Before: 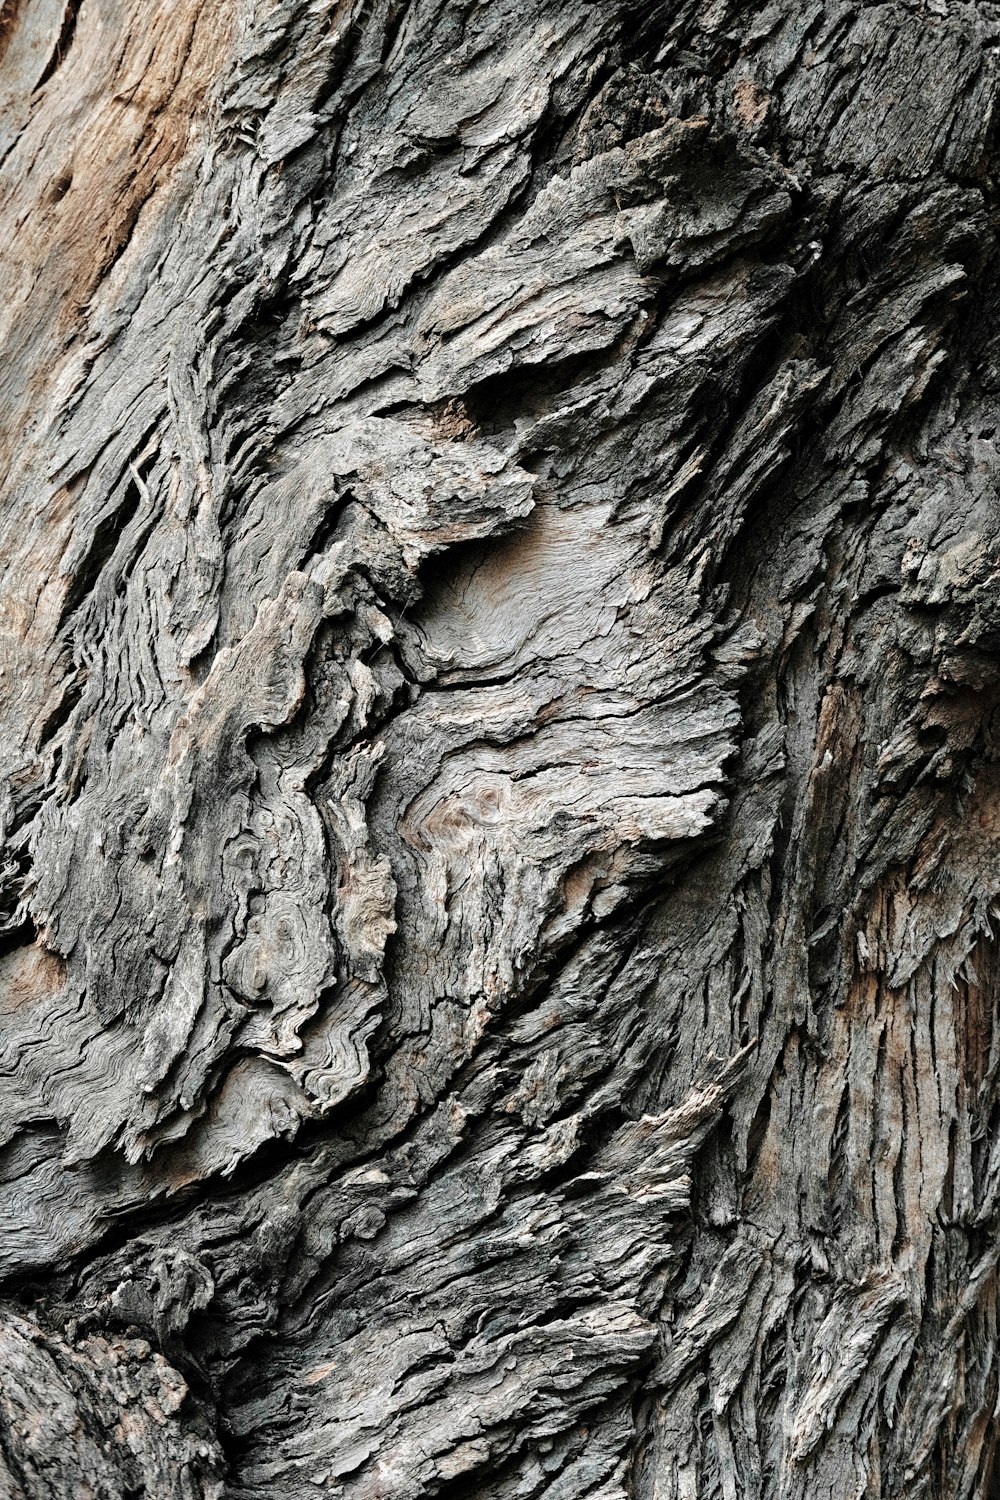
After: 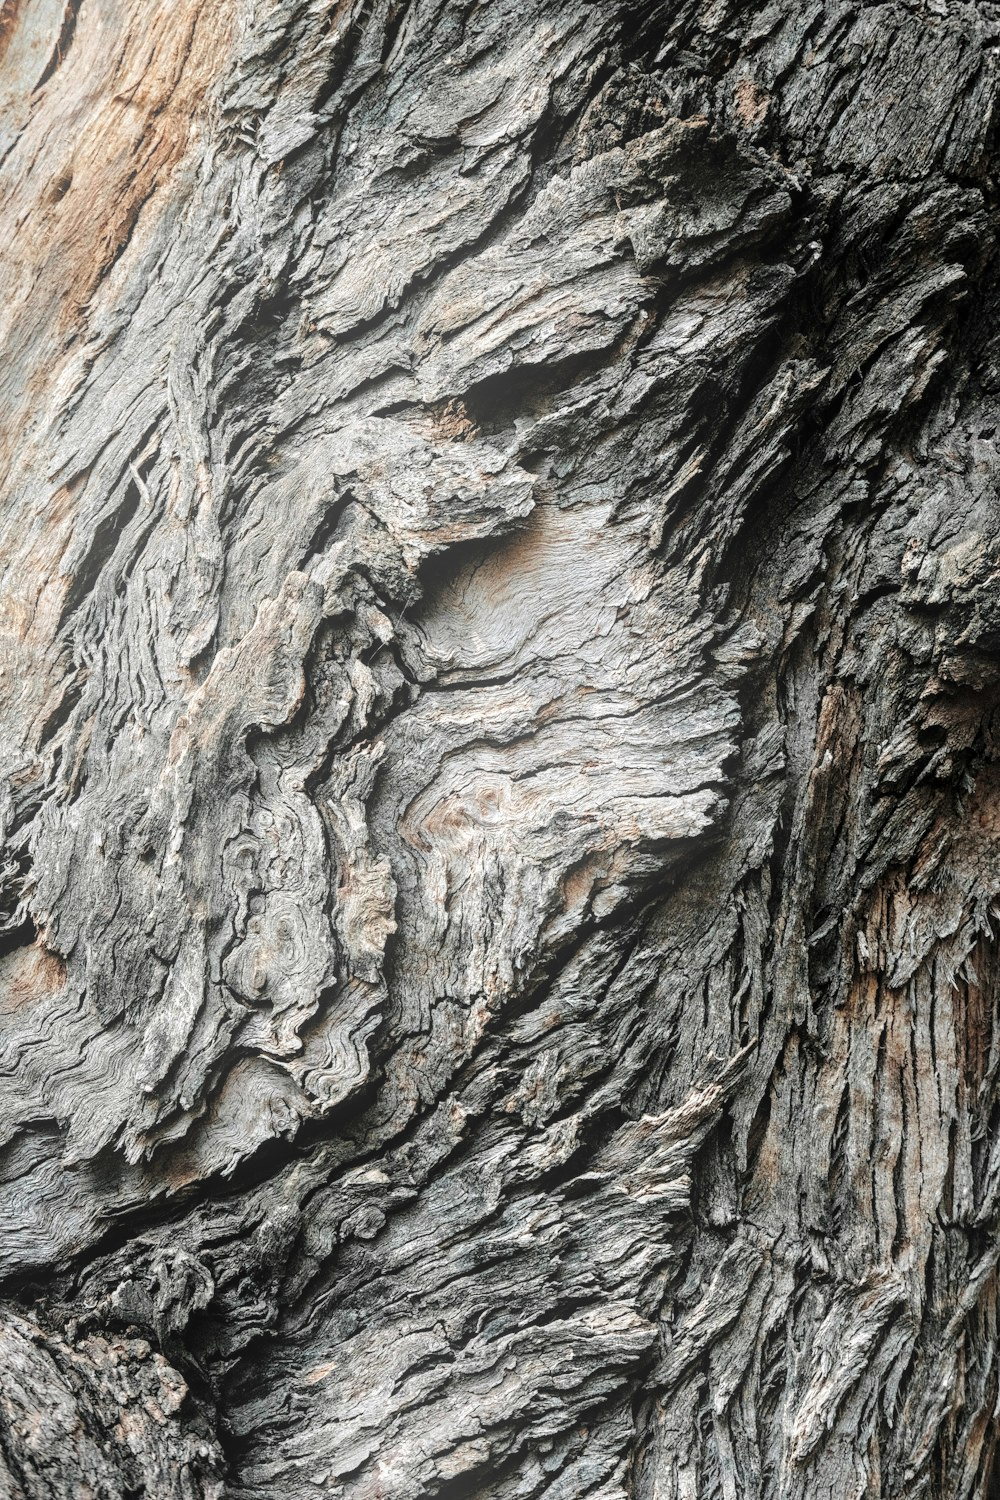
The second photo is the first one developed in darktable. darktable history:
local contrast: on, module defaults
bloom: on, module defaults
